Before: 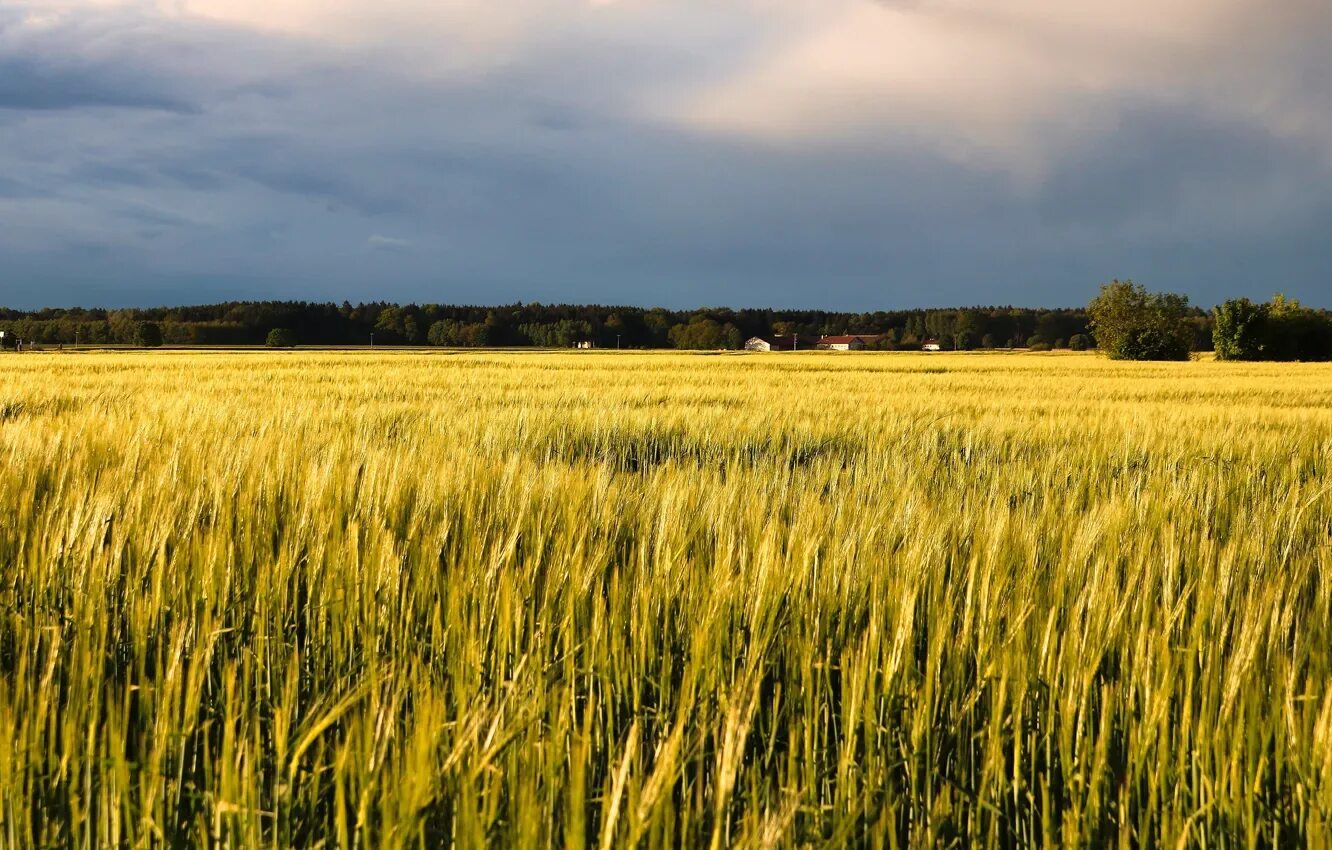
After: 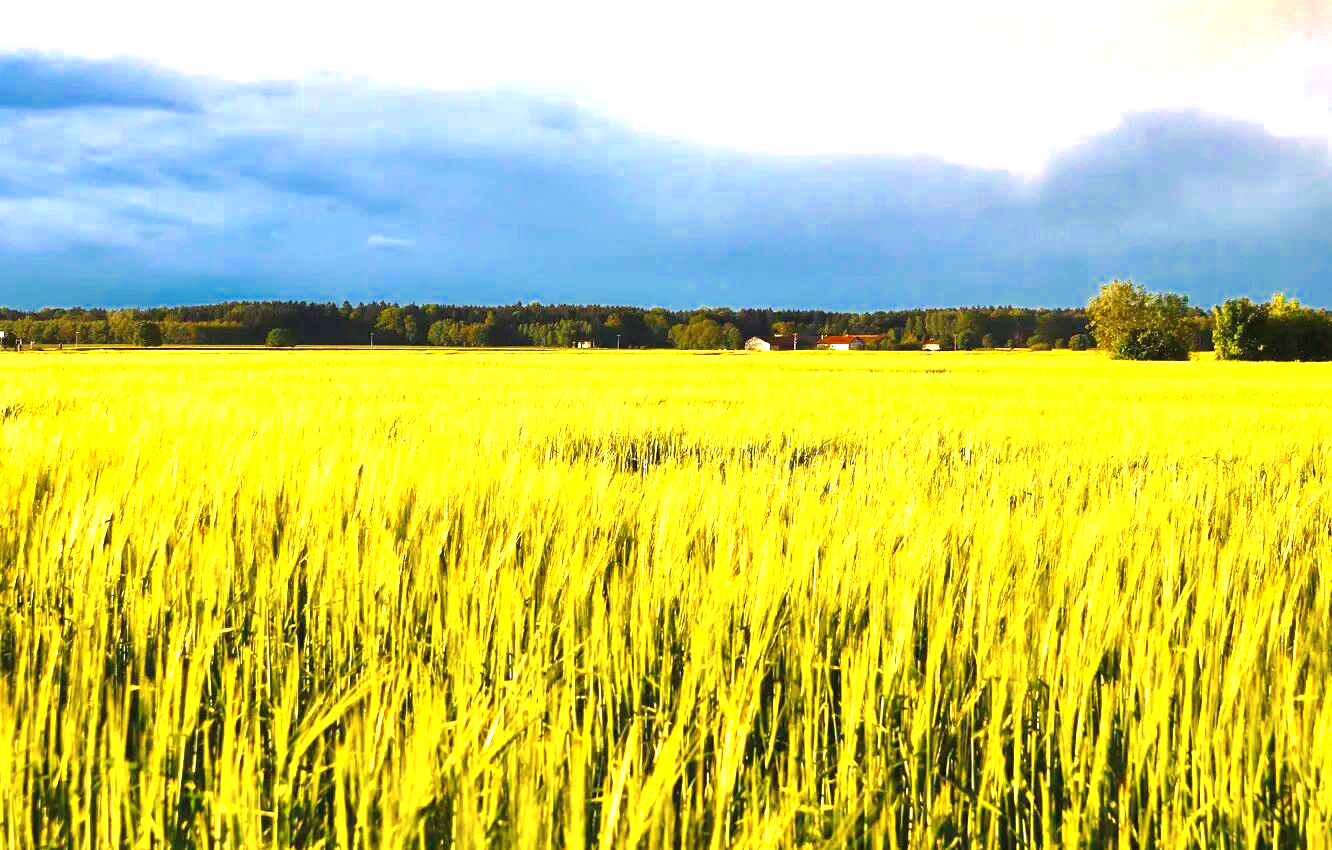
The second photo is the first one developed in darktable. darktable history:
color balance rgb: shadows lift › chroma 1.05%, shadows lift › hue 242.53°, highlights gain › chroma 0.173%, highlights gain › hue 330.74°, linear chroma grading › global chroma 25.2%, perceptual saturation grading › global saturation 36.263%, global vibrance 20%
exposure: black level correction 0, exposure 1.991 EV, compensate exposure bias true, compensate highlight preservation false
color zones: curves: ch0 [(0, 0.5) (0.125, 0.4) (0.25, 0.5) (0.375, 0.4) (0.5, 0.4) (0.625, 0.35) (0.75, 0.35) (0.875, 0.5)]; ch1 [(0, 0.35) (0.125, 0.45) (0.25, 0.35) (0.375, 0.35) (0.5, 0.35) (0.625, 0.35) (0.75, 0.45) (0.875, 0.35)]; ch2 [(0, 0.6) (0.125, 0.5) (0.25, 0.5) (0.375, 0.6) (0.5, 0.6) (0.625, 0.5) (0.75, 0.5) (0.875, 0.5)]
